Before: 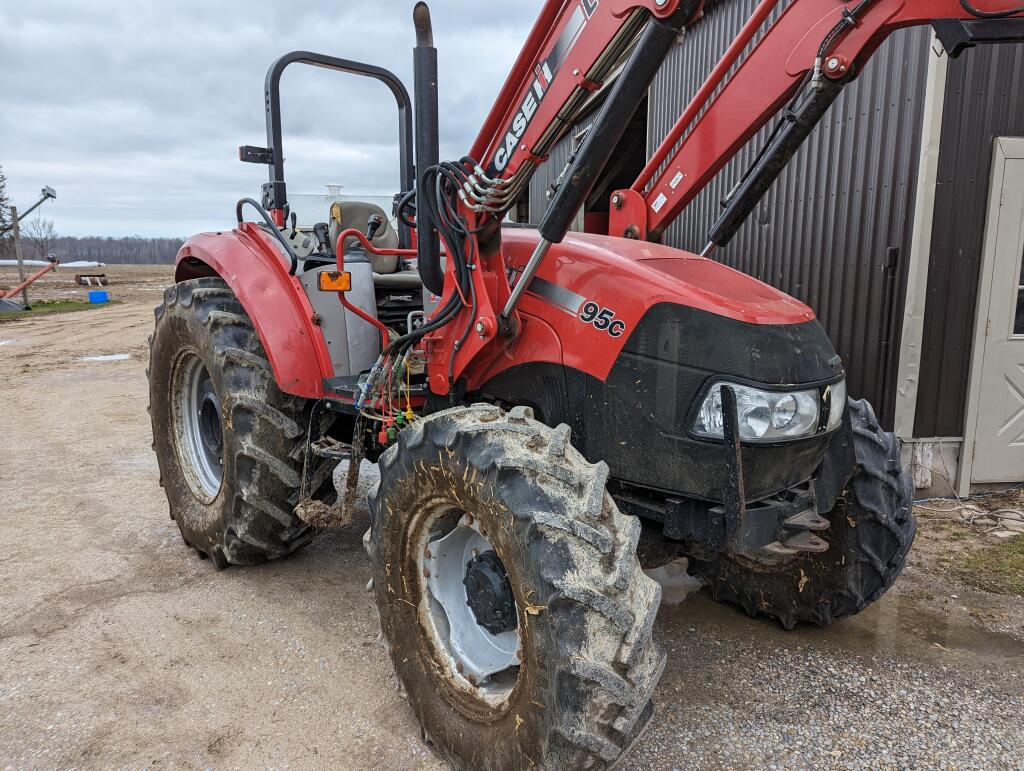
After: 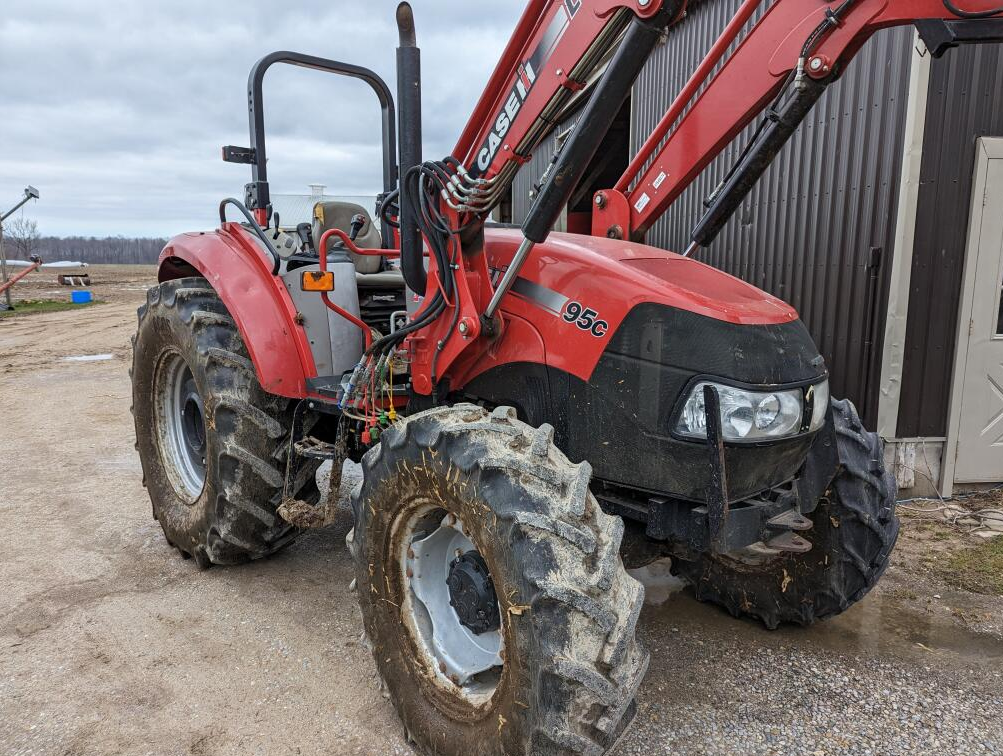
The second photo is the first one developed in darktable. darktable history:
crop: left 1.7%, right 0.279%, bottom 1.942%
